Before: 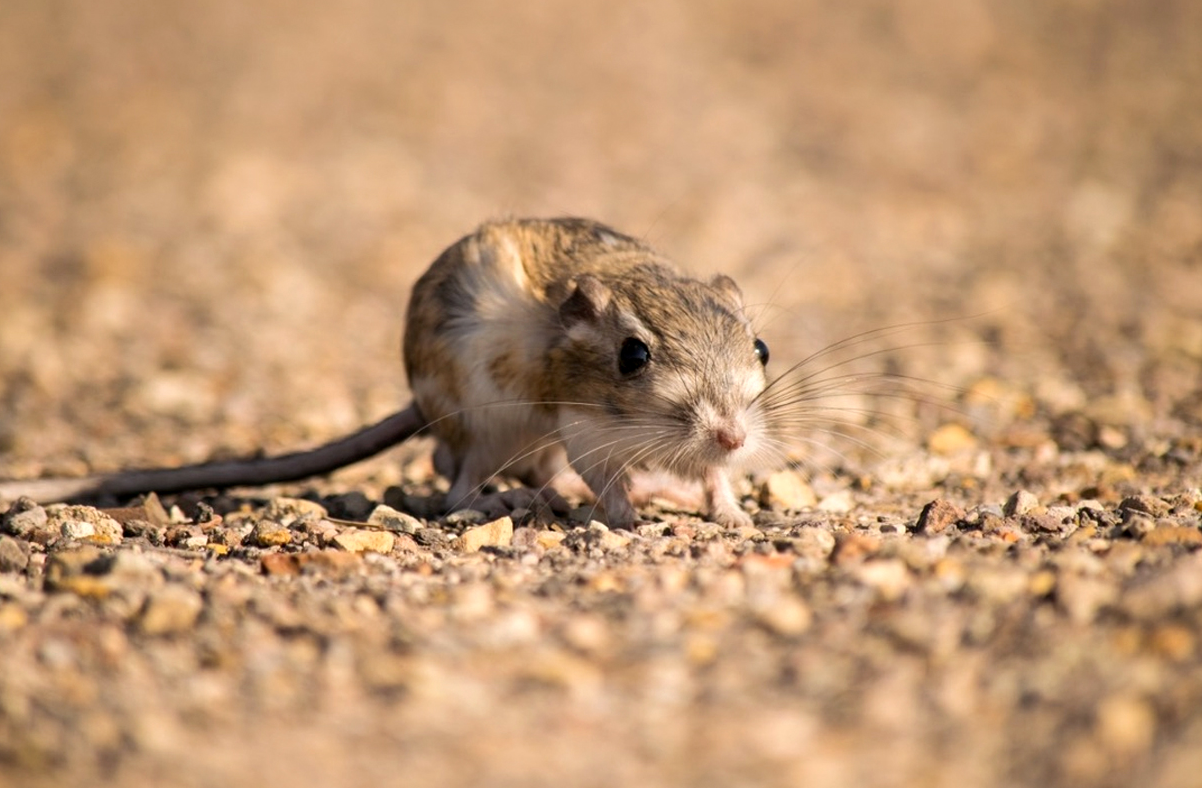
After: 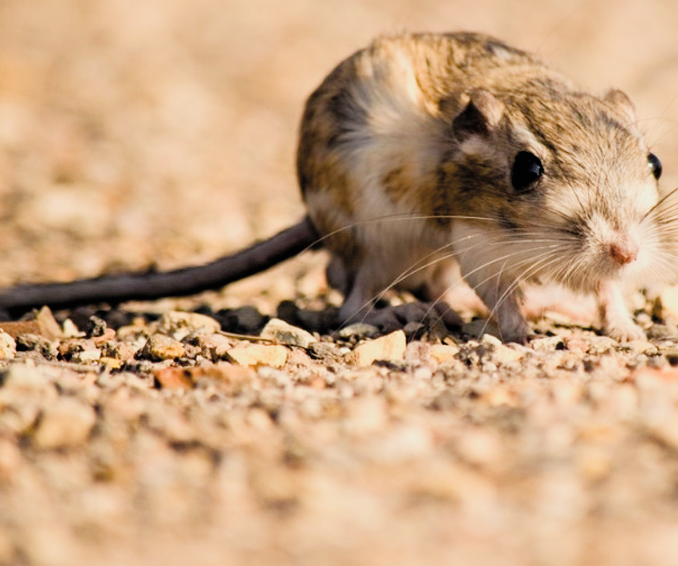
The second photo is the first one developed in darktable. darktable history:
crop: left 8.971%, top 23.714%, right 34.56%, bottom 4.39%
filmic rgb: black relative exposure -16 EV, white relative exposure 5.28 EV, threshold 2.98 EV, hardness 5.94, contrast 1.248, enable highlight reconstruction true
contrast brightness saturation: brightness 0.14
color balance rgb: highlights gain › luminance 6.022%, highlights gain › chroma 2.536%, highlights gain › hue 90.03°, perceptual saturation grading › global saturation 0.461%, perceptual saturation grading › highlights -29.325%, perceptual saturation grading › mid-tones 28.815%, perceptual saturation grading › shadows 59.74%
